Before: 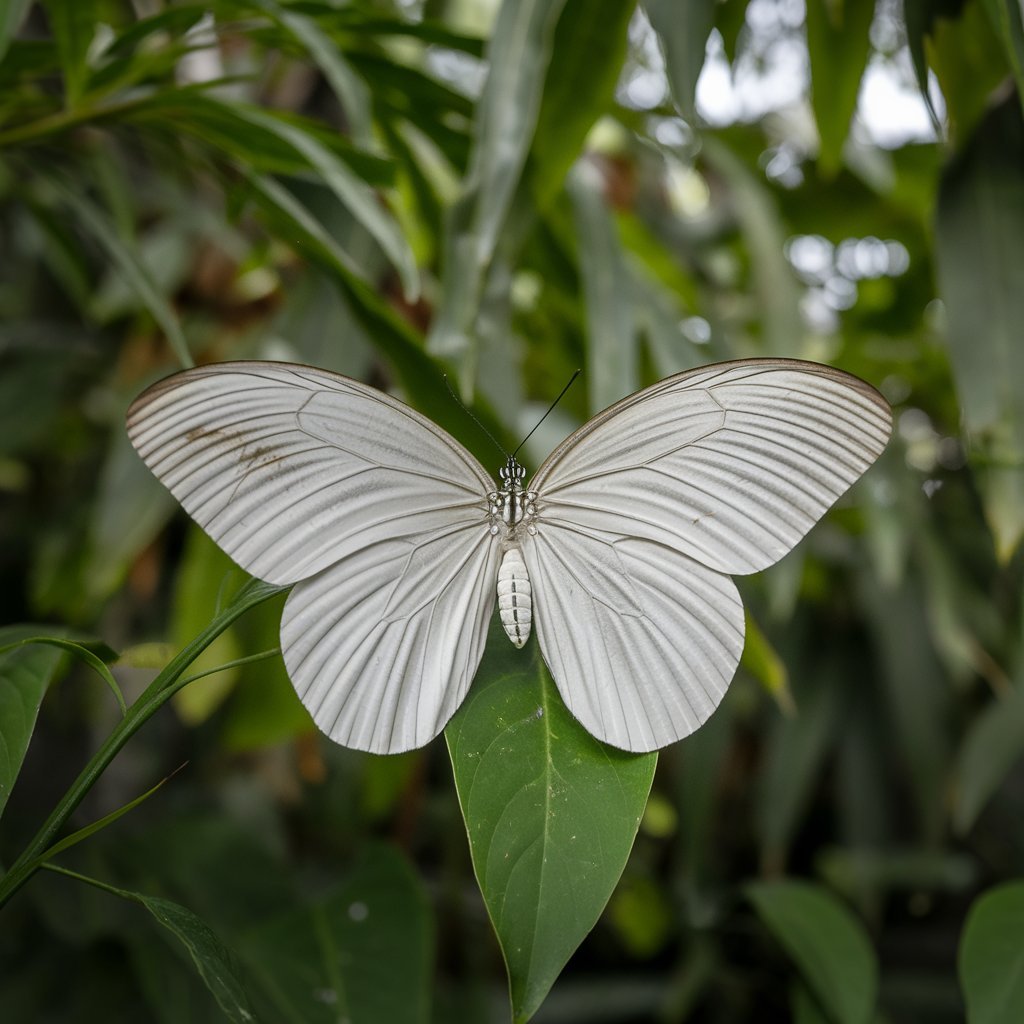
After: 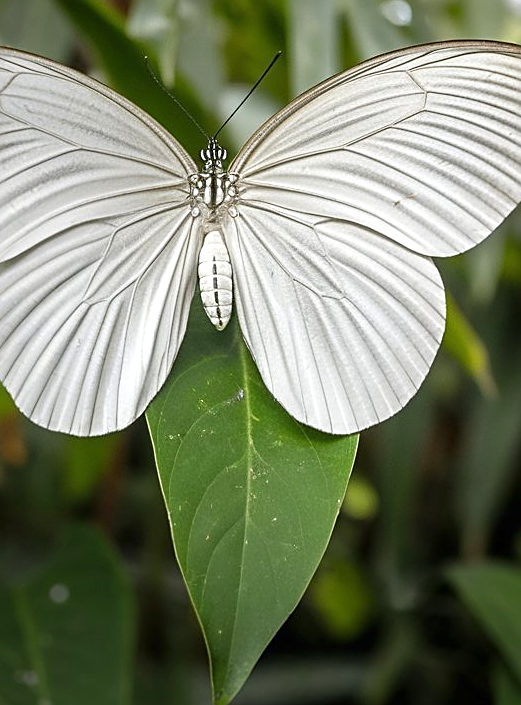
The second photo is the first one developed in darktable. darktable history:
crop and rotate: left 29.237%, top 31.152%, right 19.807%
exposure: black level correction 0, exposure 0.5 EV, compensate highlight preservation false
sharpen: on, module defaults
tone equalizer: on, module defaults
